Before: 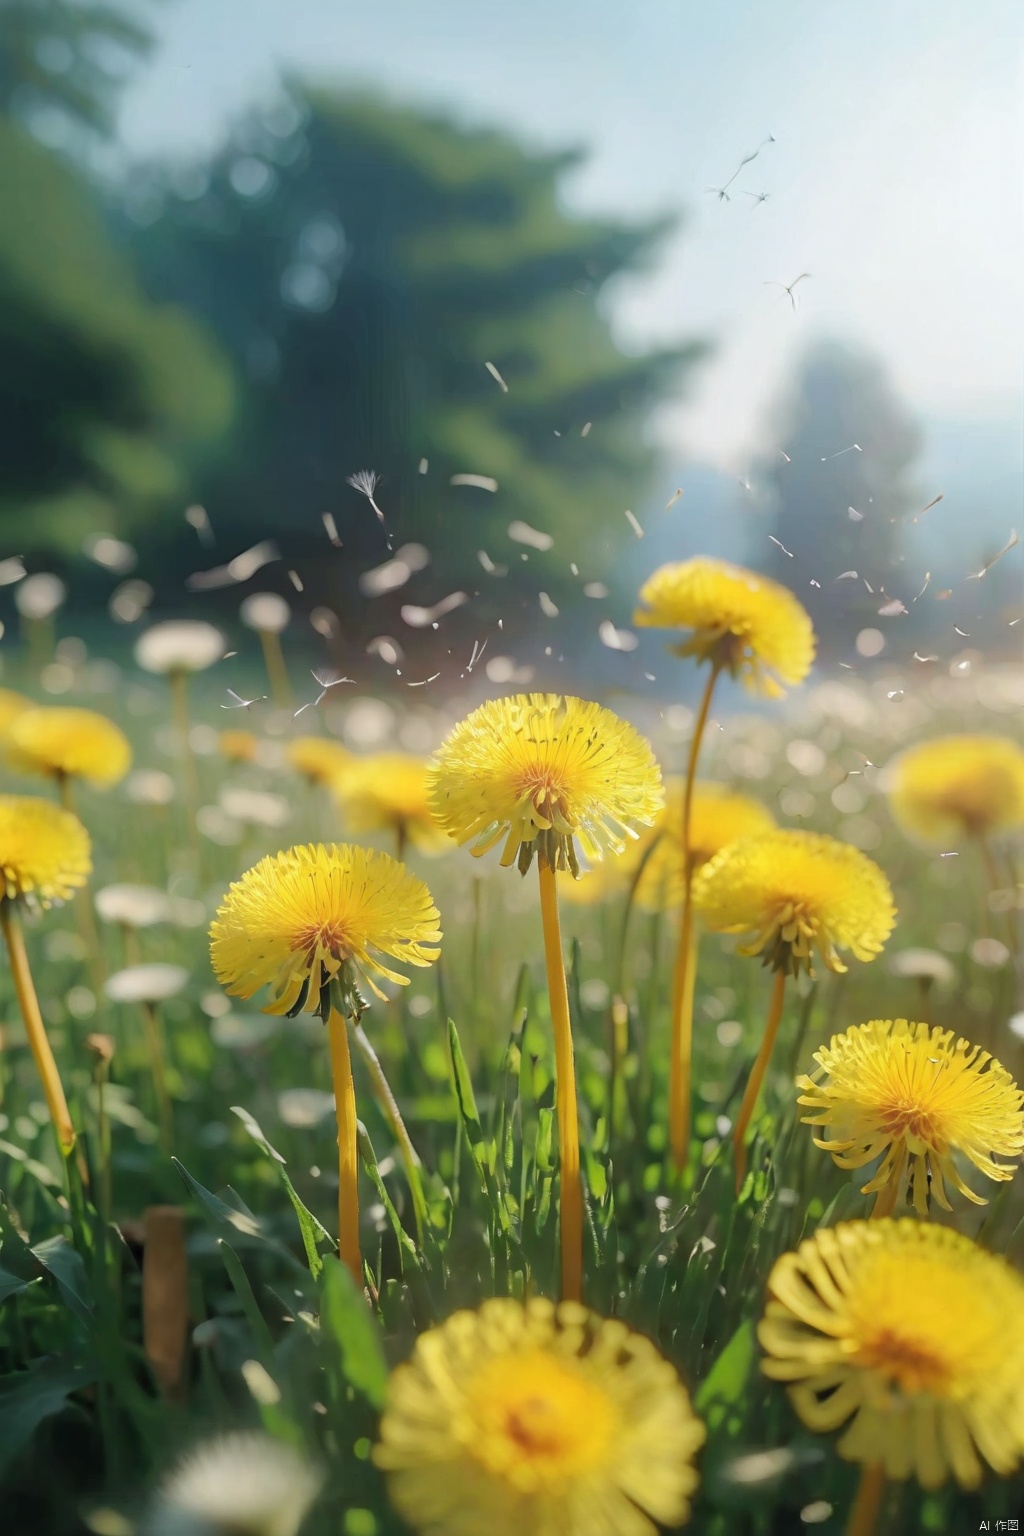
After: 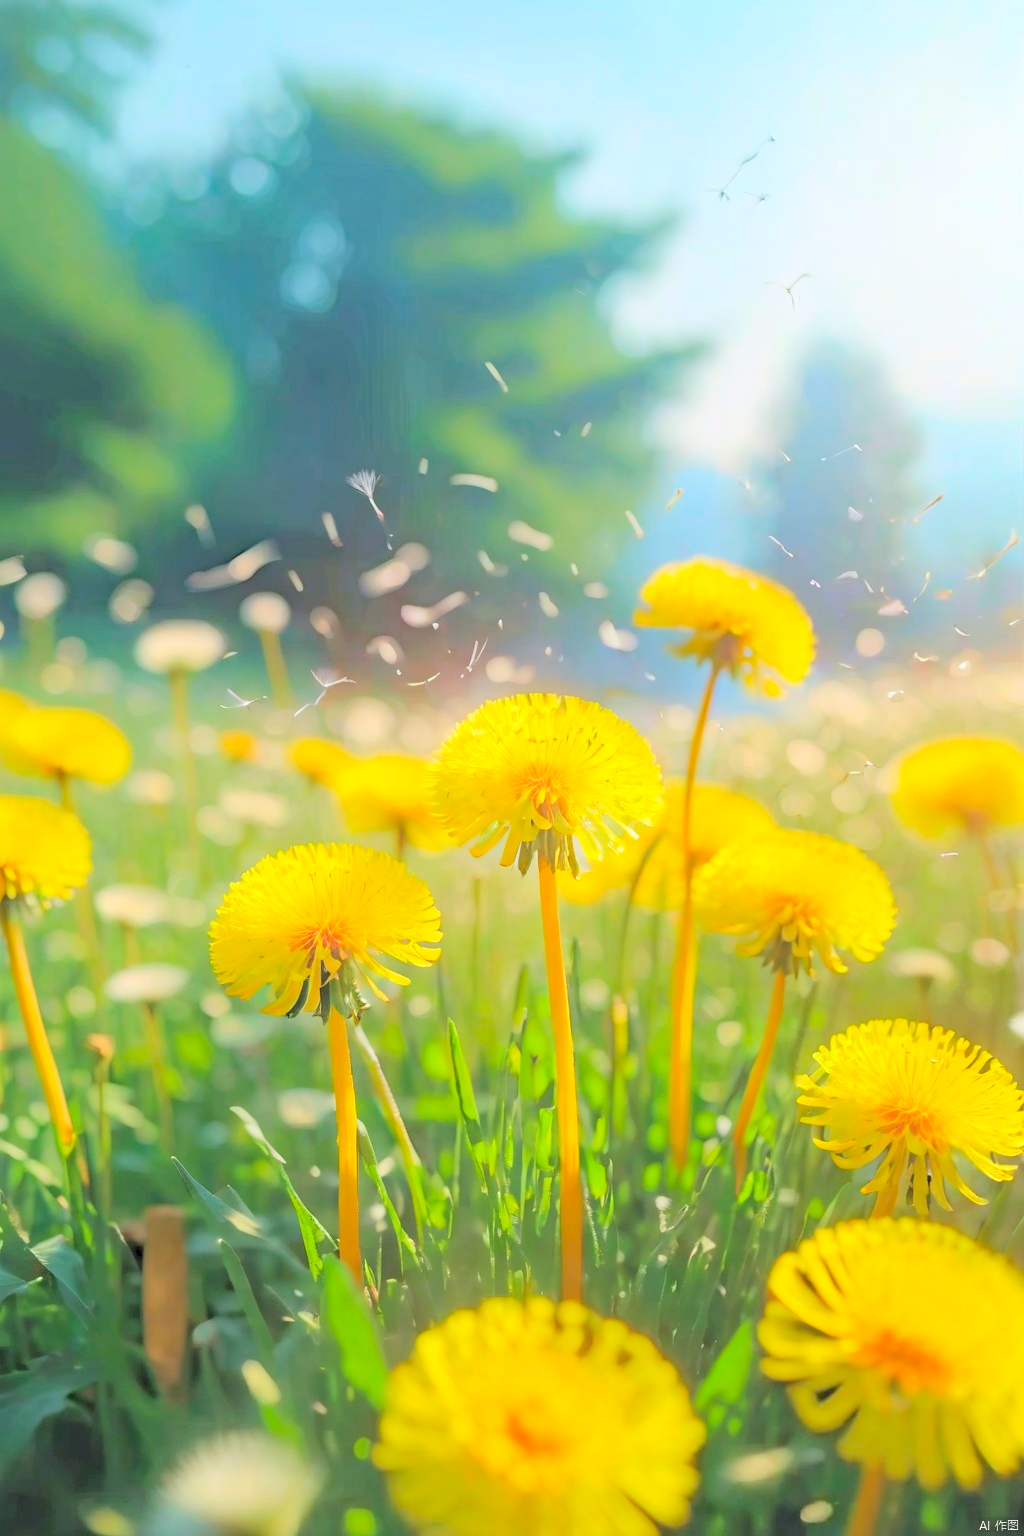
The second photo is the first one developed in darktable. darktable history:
exposure: black level correction 0, exposure 2.327 EV, compensate exposure bias true, compensate highlight preservation false
haze removal: compatibility mode true, adaptive false
global tonemap: drago (0.7, 100)
